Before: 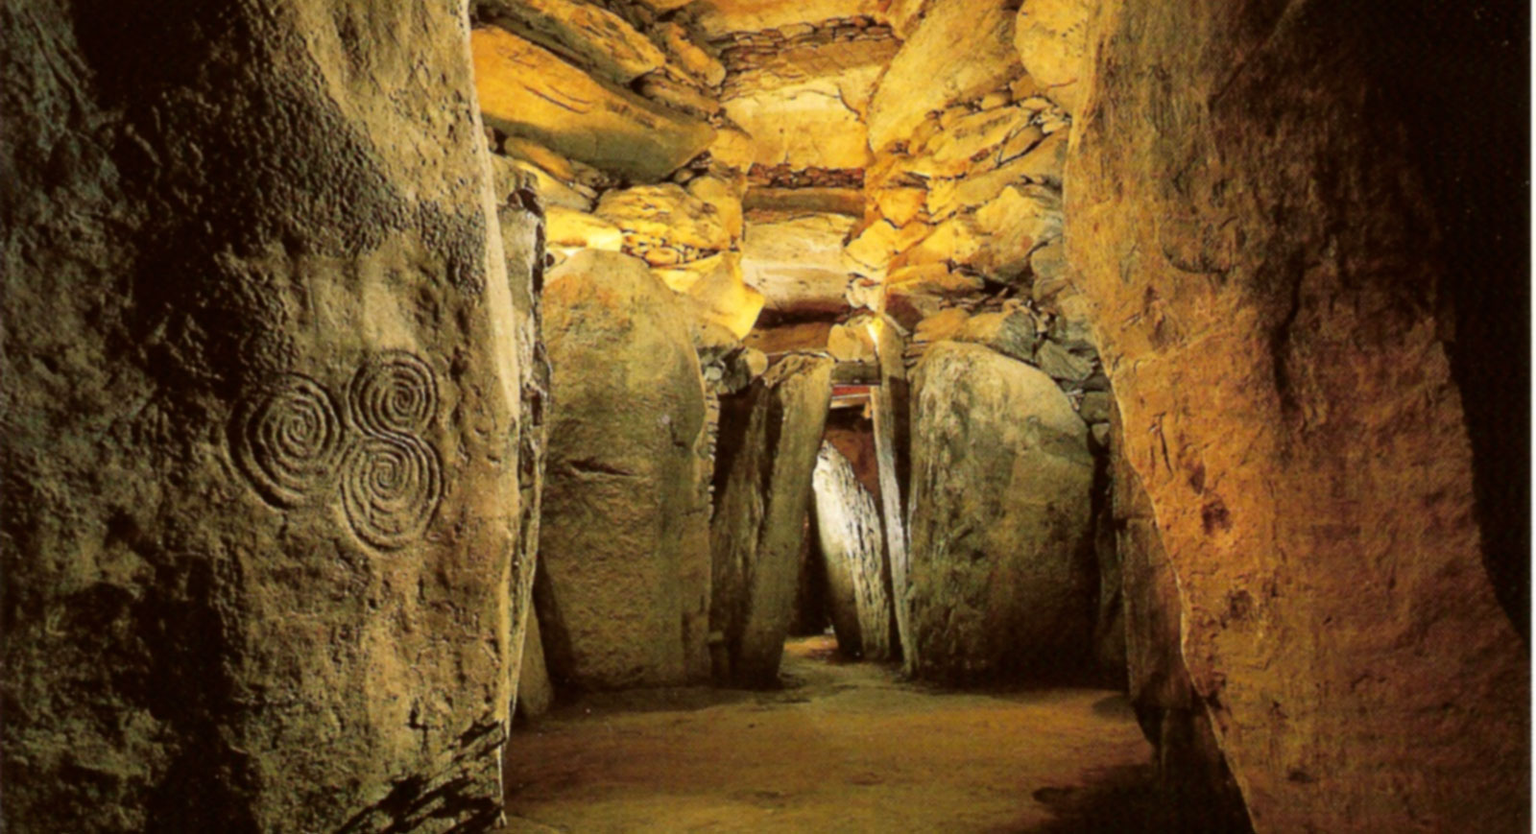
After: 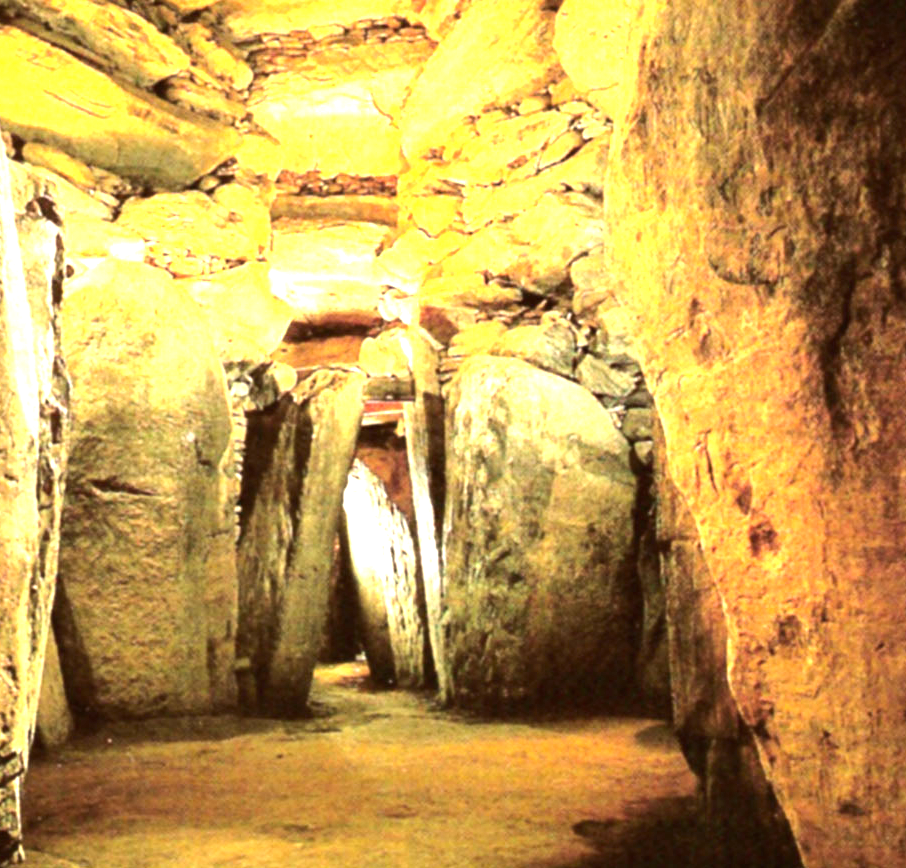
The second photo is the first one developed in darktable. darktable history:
crop: left 31.458%, top 0%, right 11.876%
exposure: black level correction 0, exposure 1.6 EV, compensate exposure bias true, compensate highlight preservation false
tone equalizer: -8 EV -0.417 EV, -7 EV -0.389 EV, -6 EV -0.333 EV, -5 EV -0.222 EV, -3 EV 0.222 EV, -2 EV 0.333 EV, -1 EV 0.389 EV, +0 EV 0.417 EV, edges refinement/feathering 500, mask exposure compensation -1.57 EV, preserve details no
